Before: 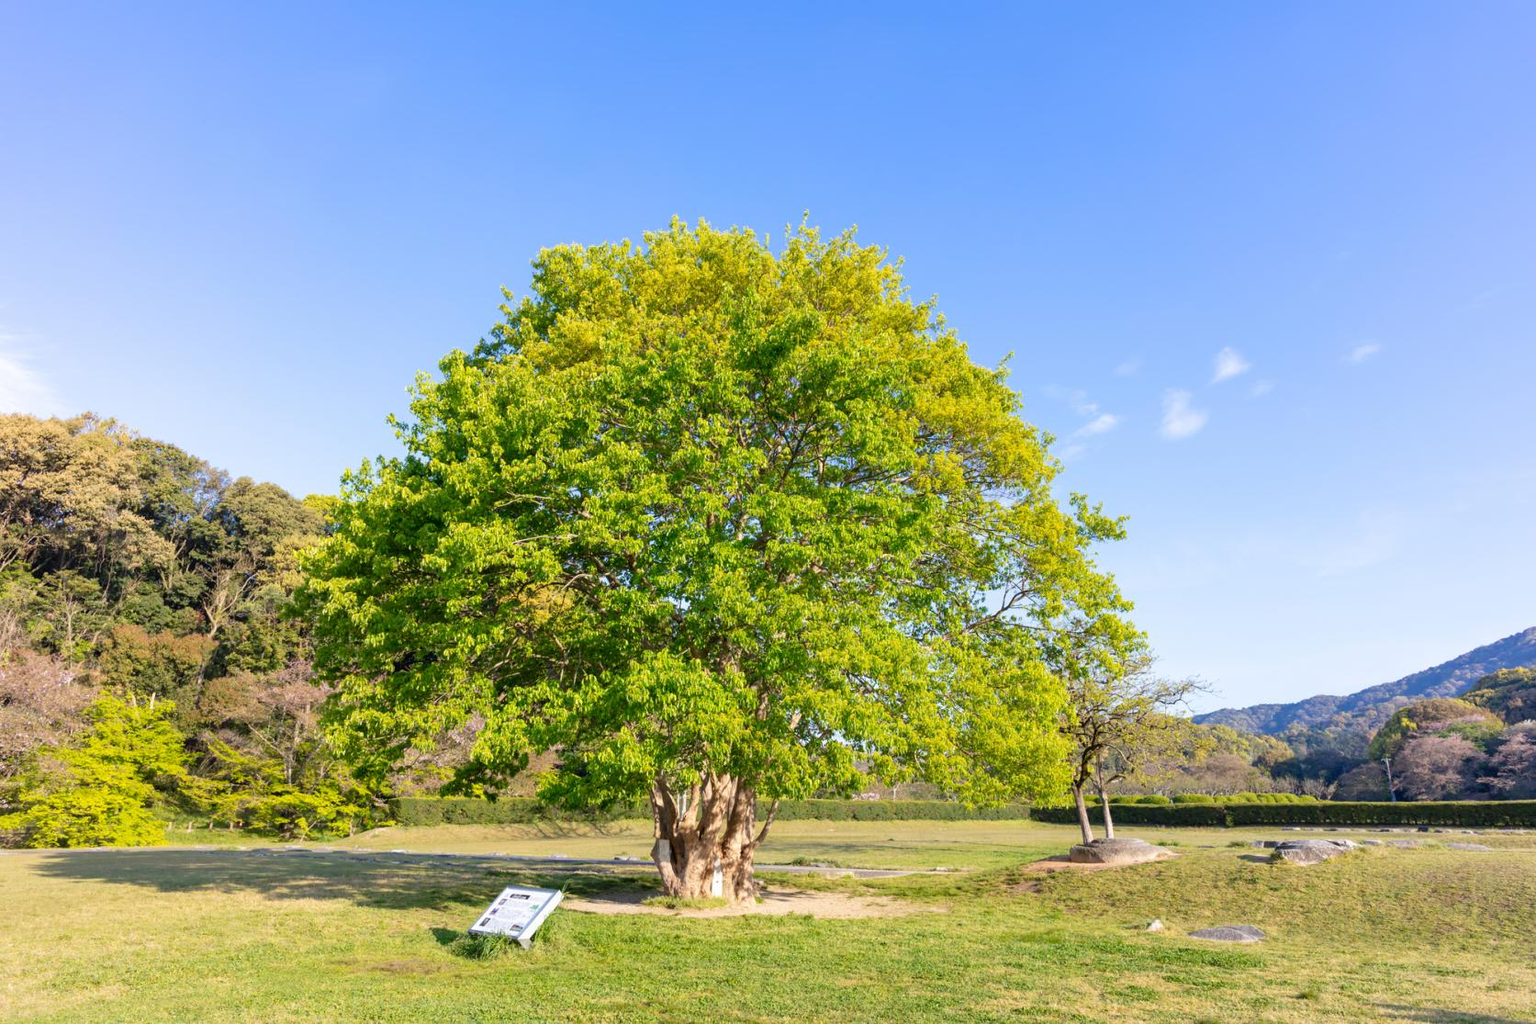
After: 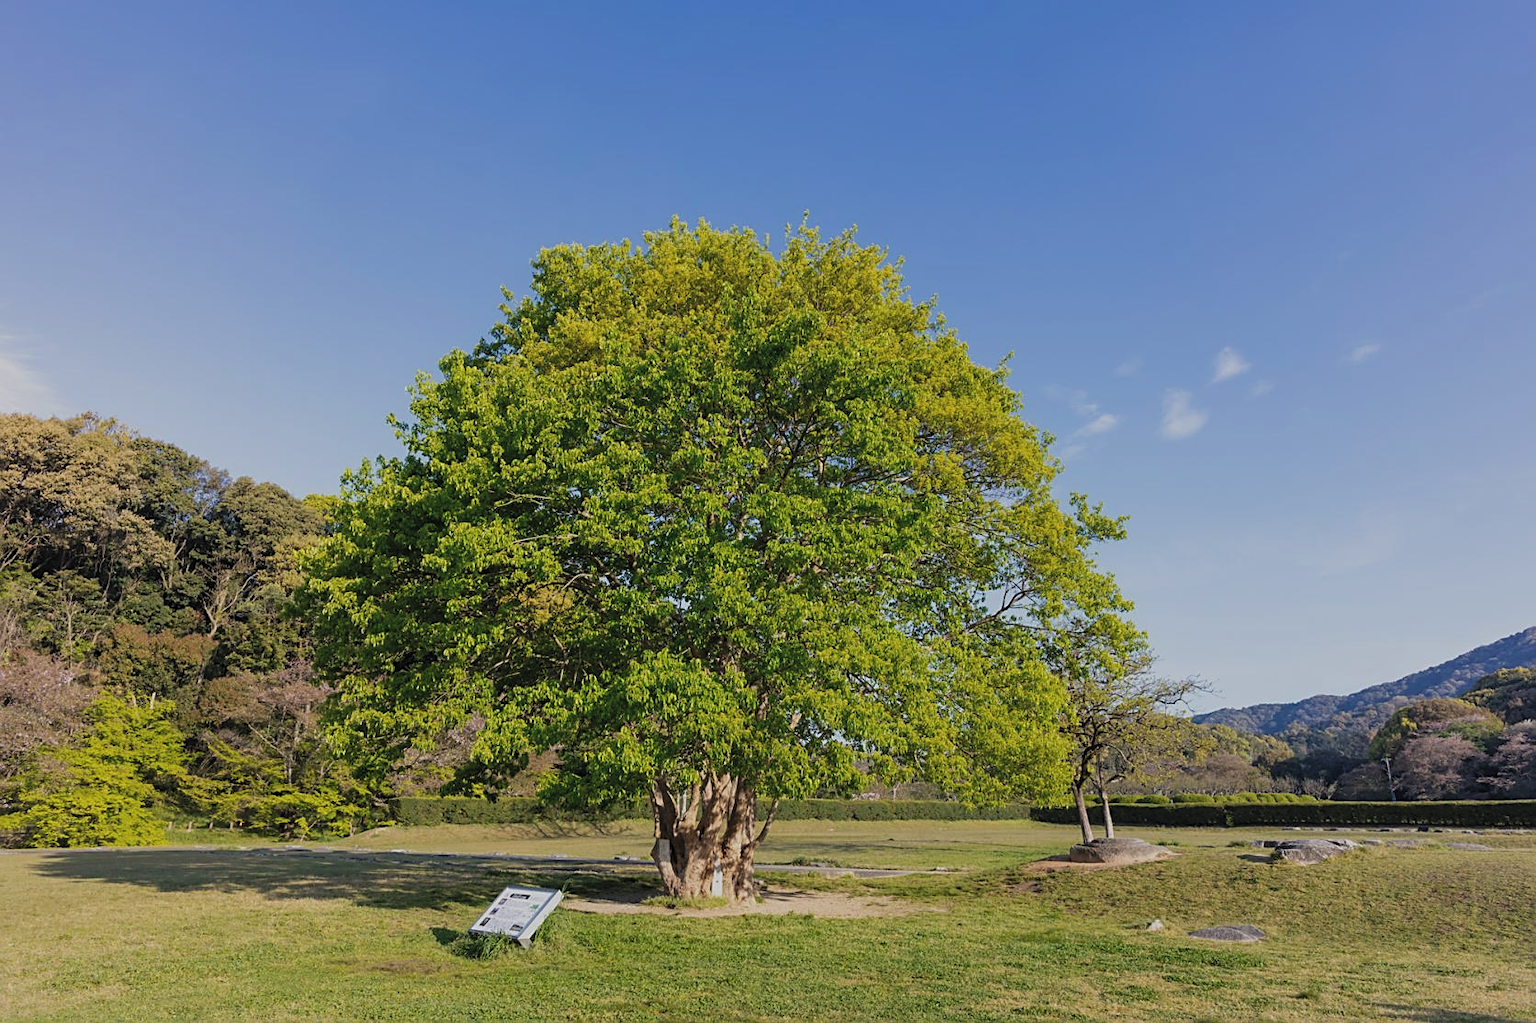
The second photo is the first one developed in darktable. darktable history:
exposure: black level correction -0.018, exposure -1.015 EV, compensate highlight preservation false
sharpen: on, module defaults
levels: black 8.5%, levels [0.062, 0.494, 0.925]
